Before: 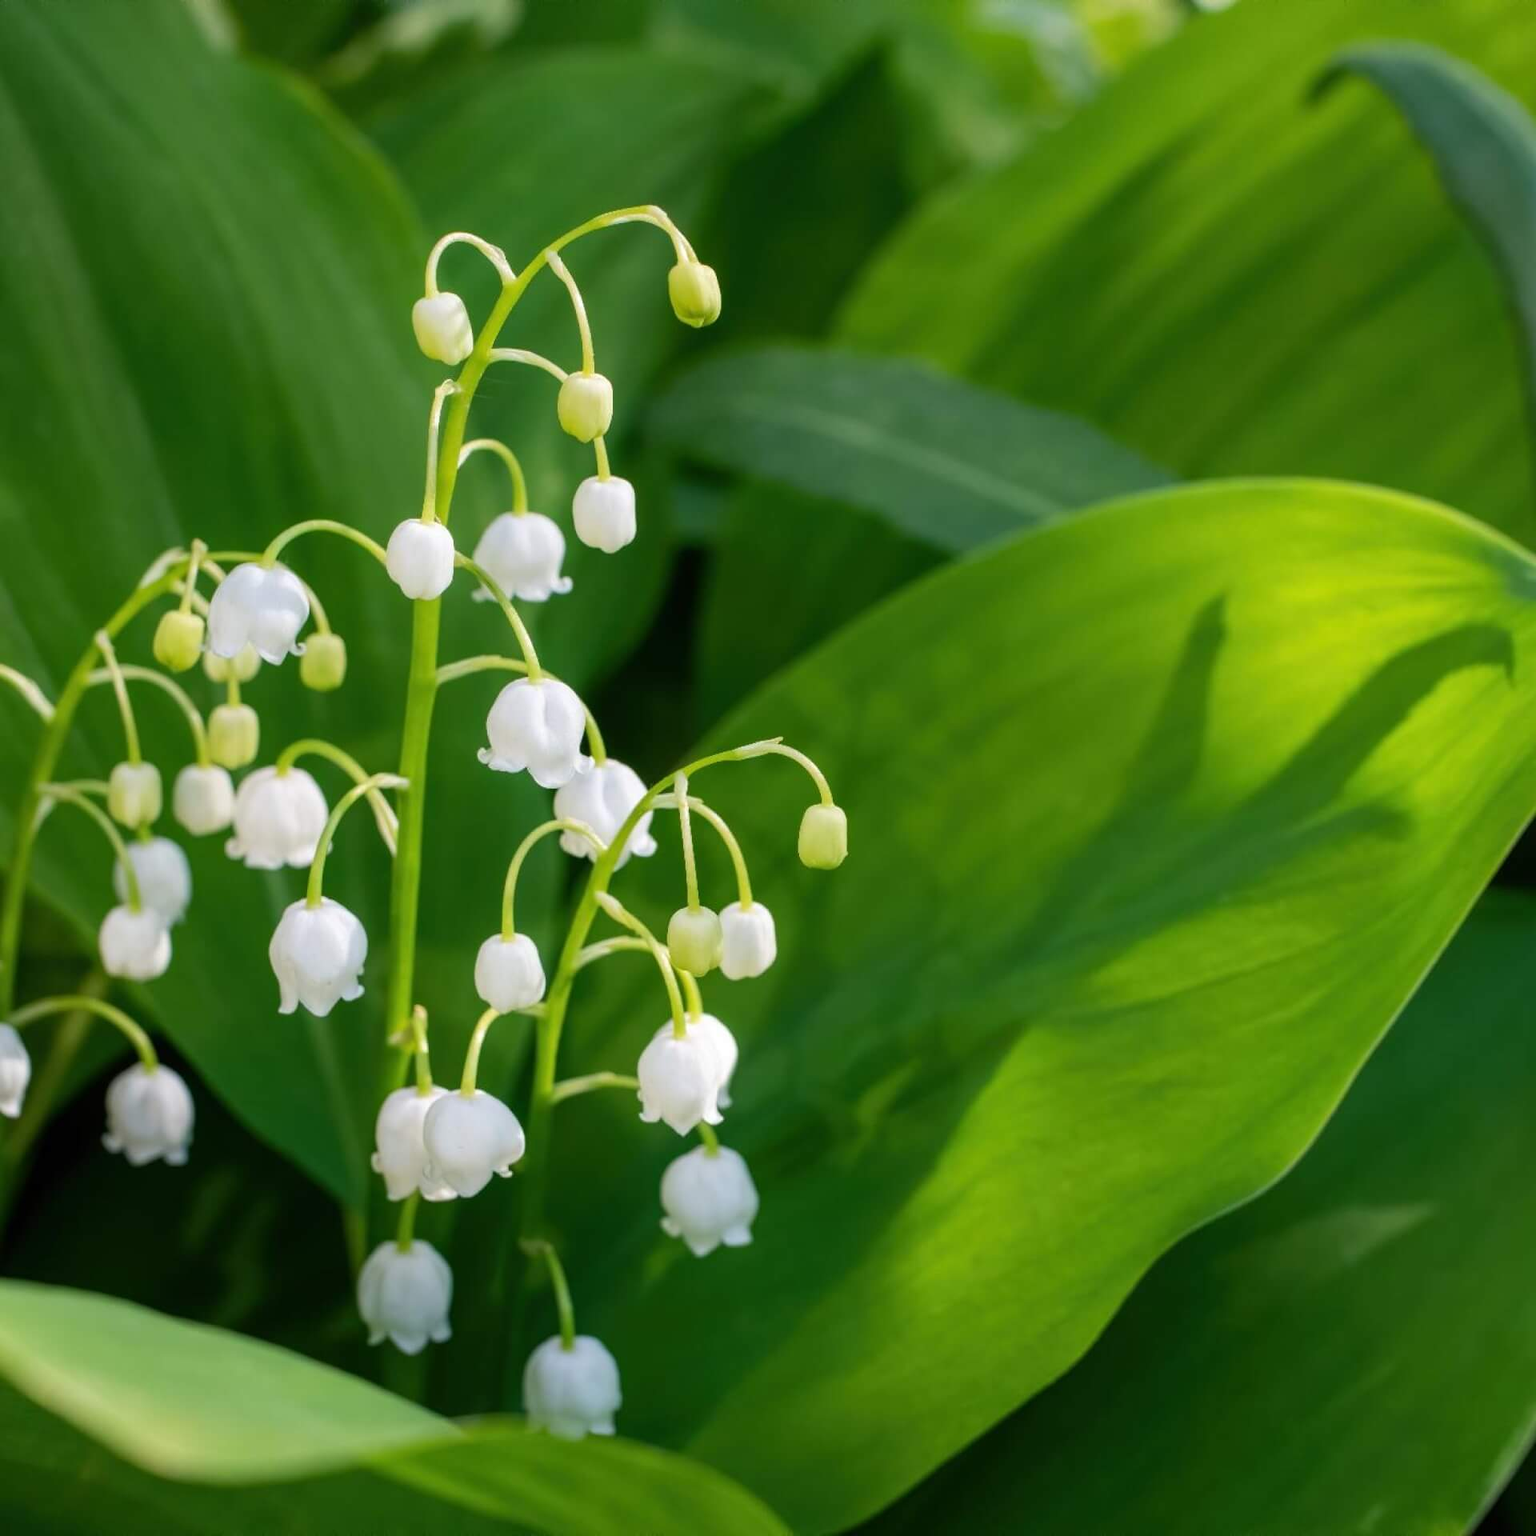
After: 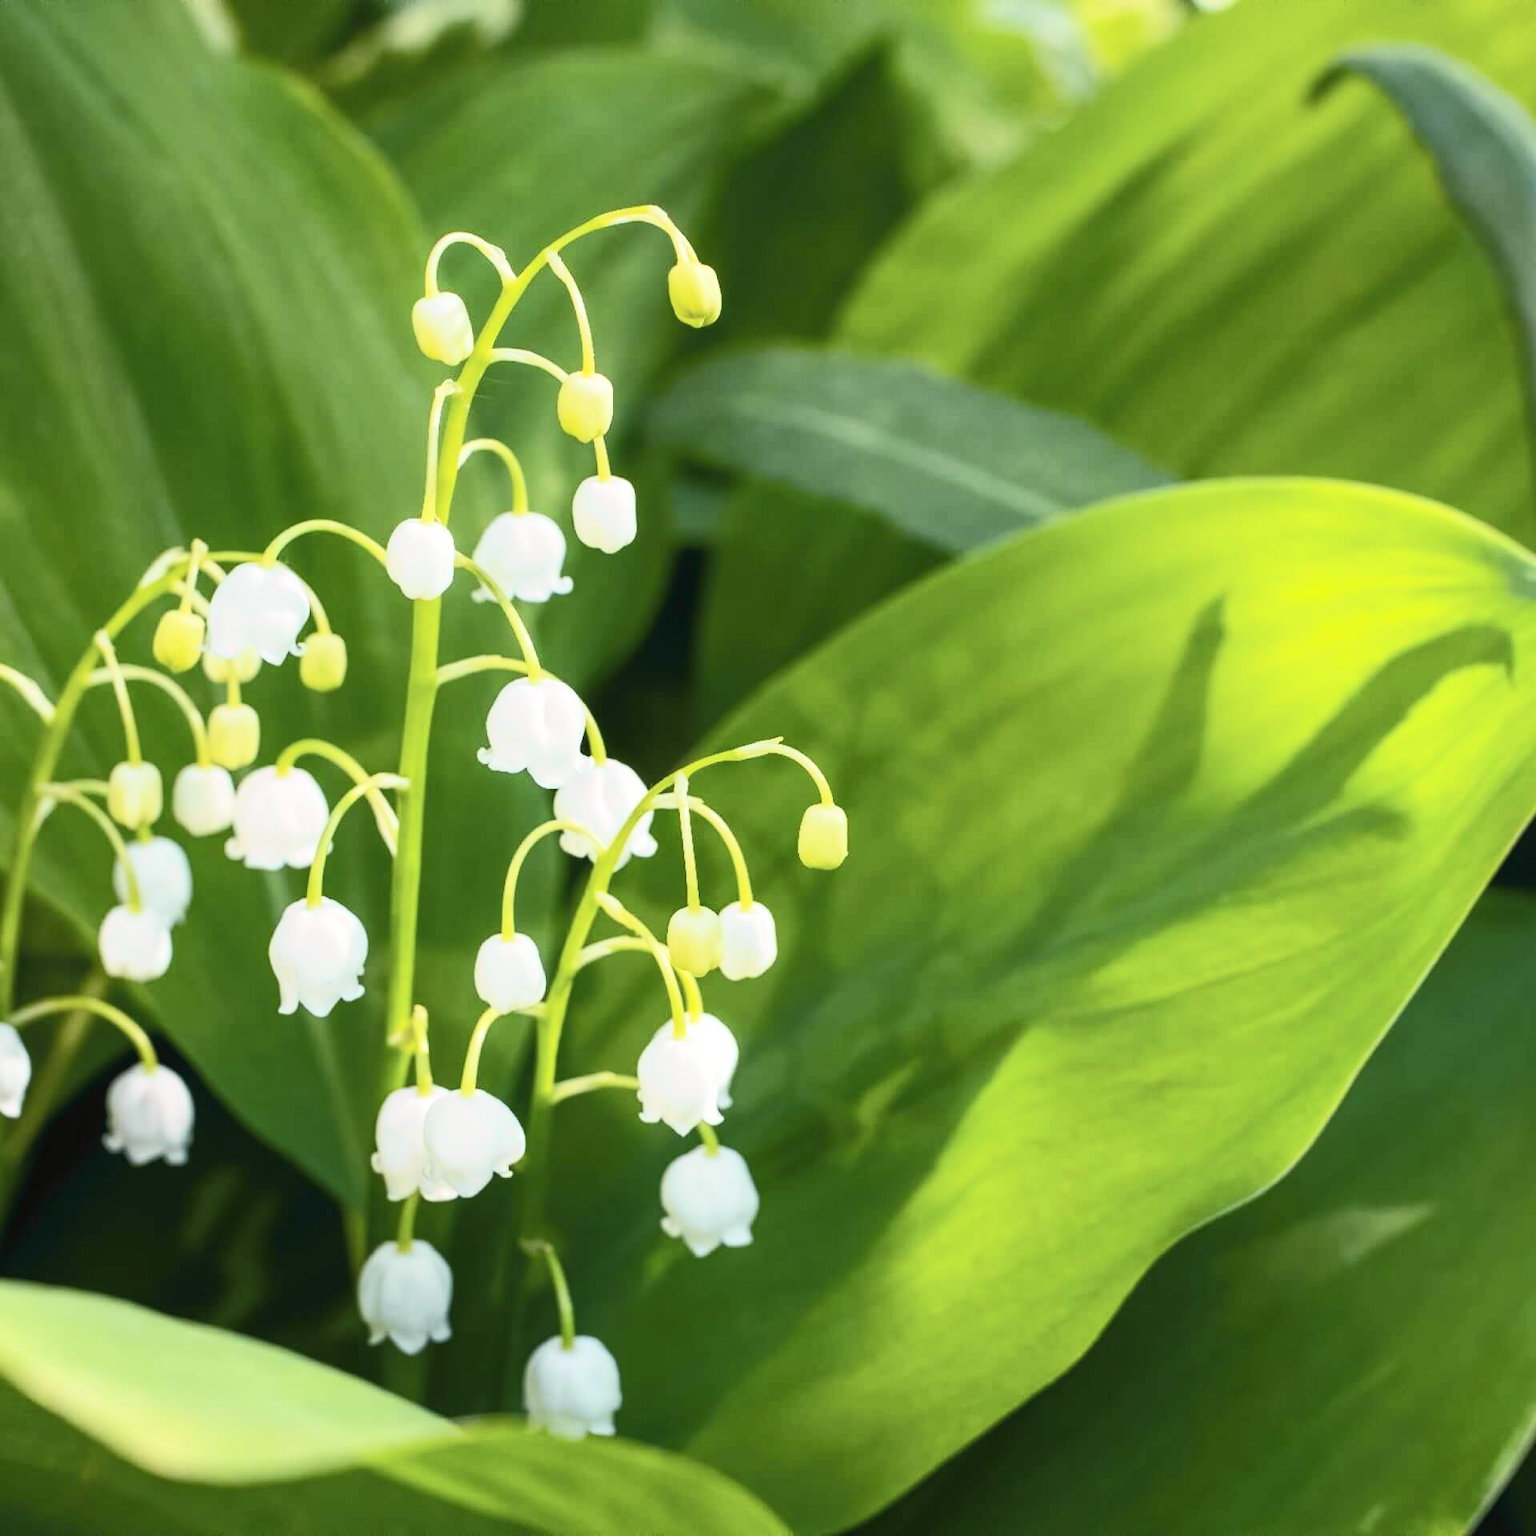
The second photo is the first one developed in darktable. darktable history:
exposure: black level correction 0, exposure 0.498 EV, compensate highlight preservation false
tone curve: curves: ch0 [(0, 0.026) (0.172, 0.194) (0.398, 0.437) (0.469, 0.544) (0.612, 0.741) (0.845, 0.926) (1, 0.968)]; ch1 [(0, 0) (0.437, 0.453) (0.472, 0.467) (0.502, 0.502) (0.531, 0.546) (0.574, 0.583) (0.617, 0.64) (0.699, 0.749) (0.859, 0.919) (1, 1)]; ch2 [(0, 0) (0.33, 0.301) (0.421, 0.443) (0.476, 0.502) (0.511, 0.504) (0.553, 0.553) (0.595, 0.586) (0.664, 0.664) (1, 1)], color space Lab, independent channels, preserve colors none
